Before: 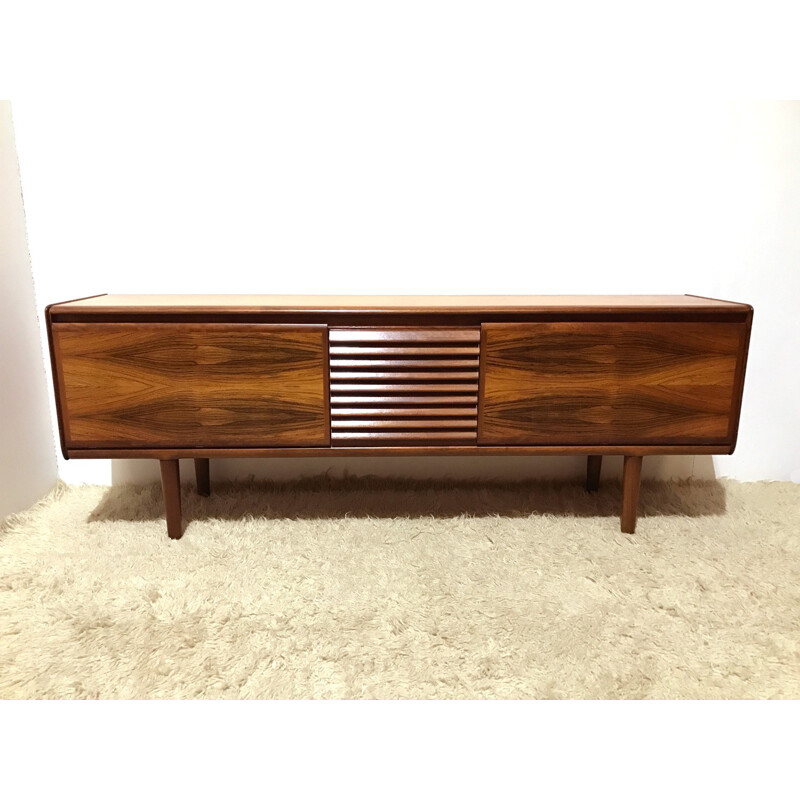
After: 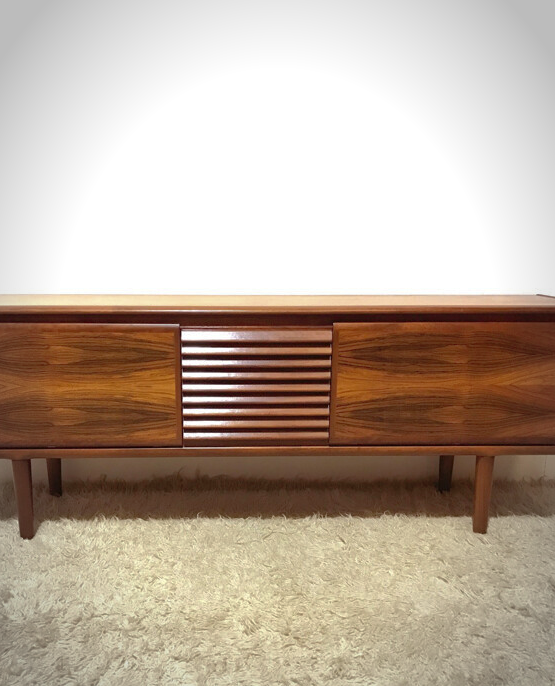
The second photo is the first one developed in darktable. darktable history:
shadows and highlights: on, module defaults
crop: left 18.52%, right 12.044%, bottom 14.148%
vignetting: automatic ratio true
